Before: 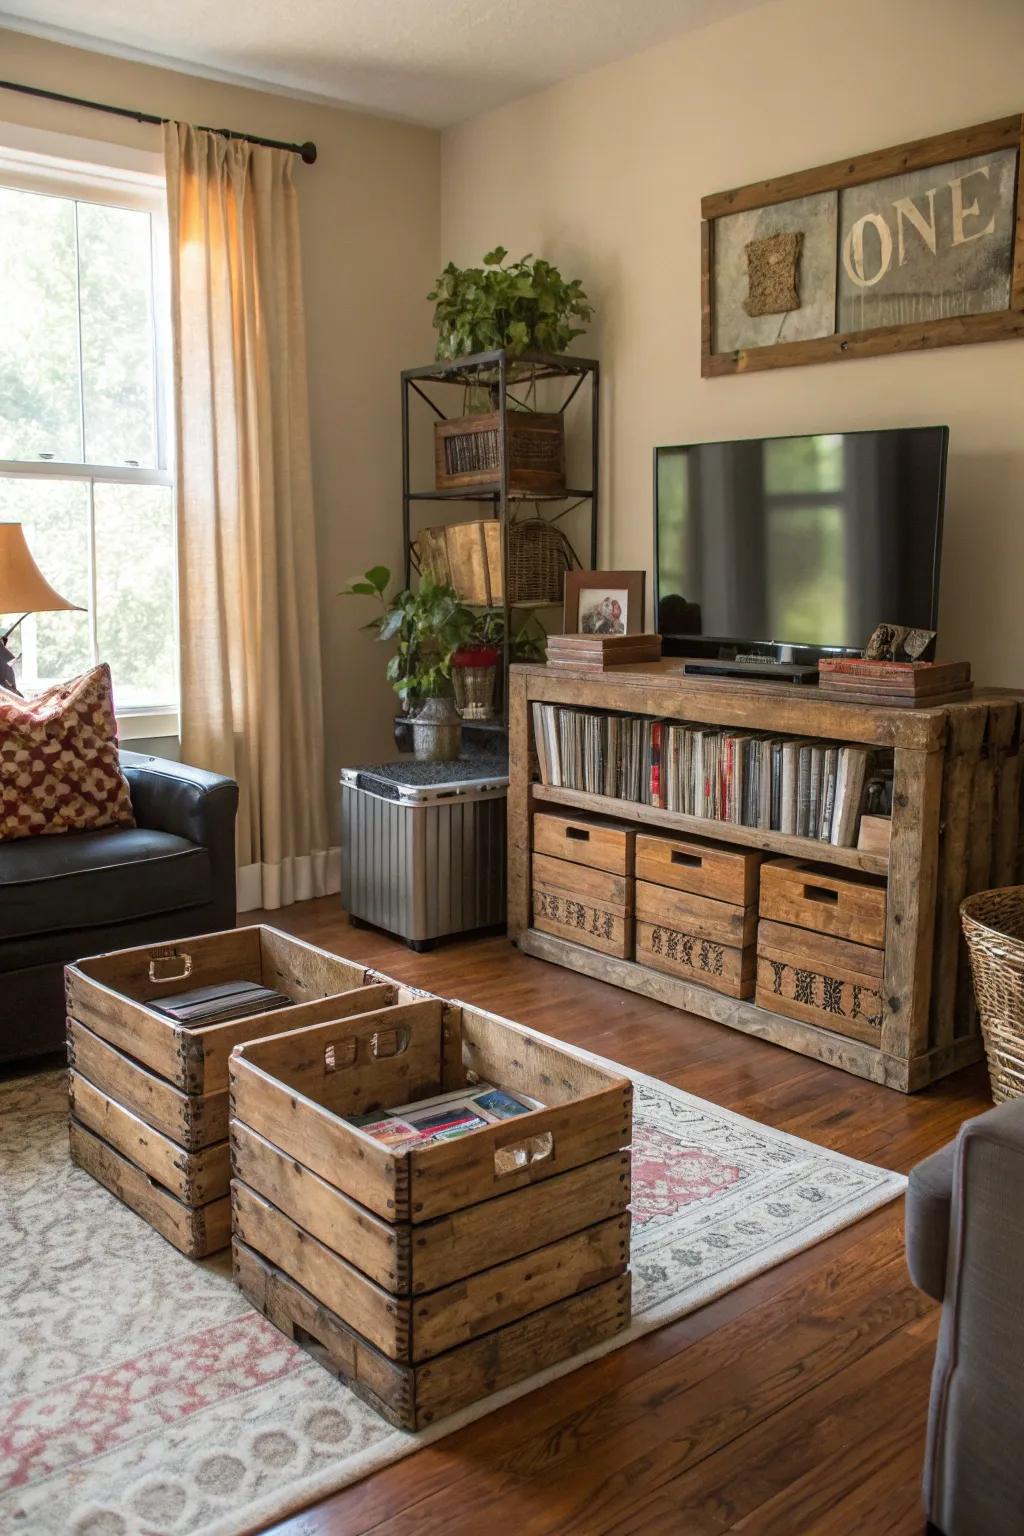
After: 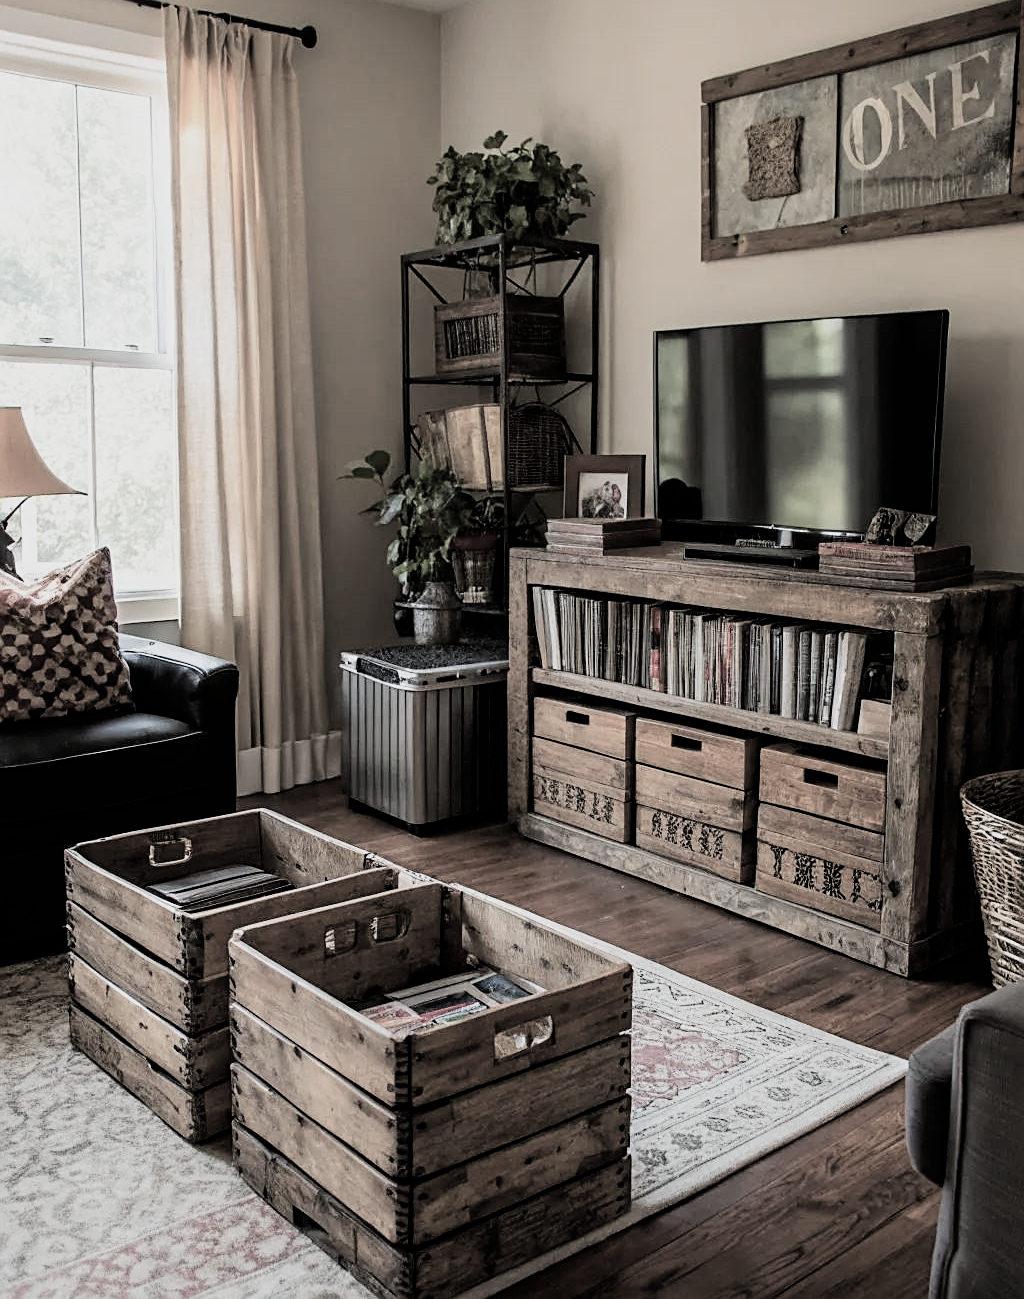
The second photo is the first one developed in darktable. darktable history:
filmic rgb: black relative exposure -5.02 EV, white relative exposure 3.96 EV, hardness 2.88, contrast 1.395, highlights saturation mix -28.63%, color science v4 (2020)
sharpen: on, module defaults
crop: top 7.614%, bottom 7.761%
